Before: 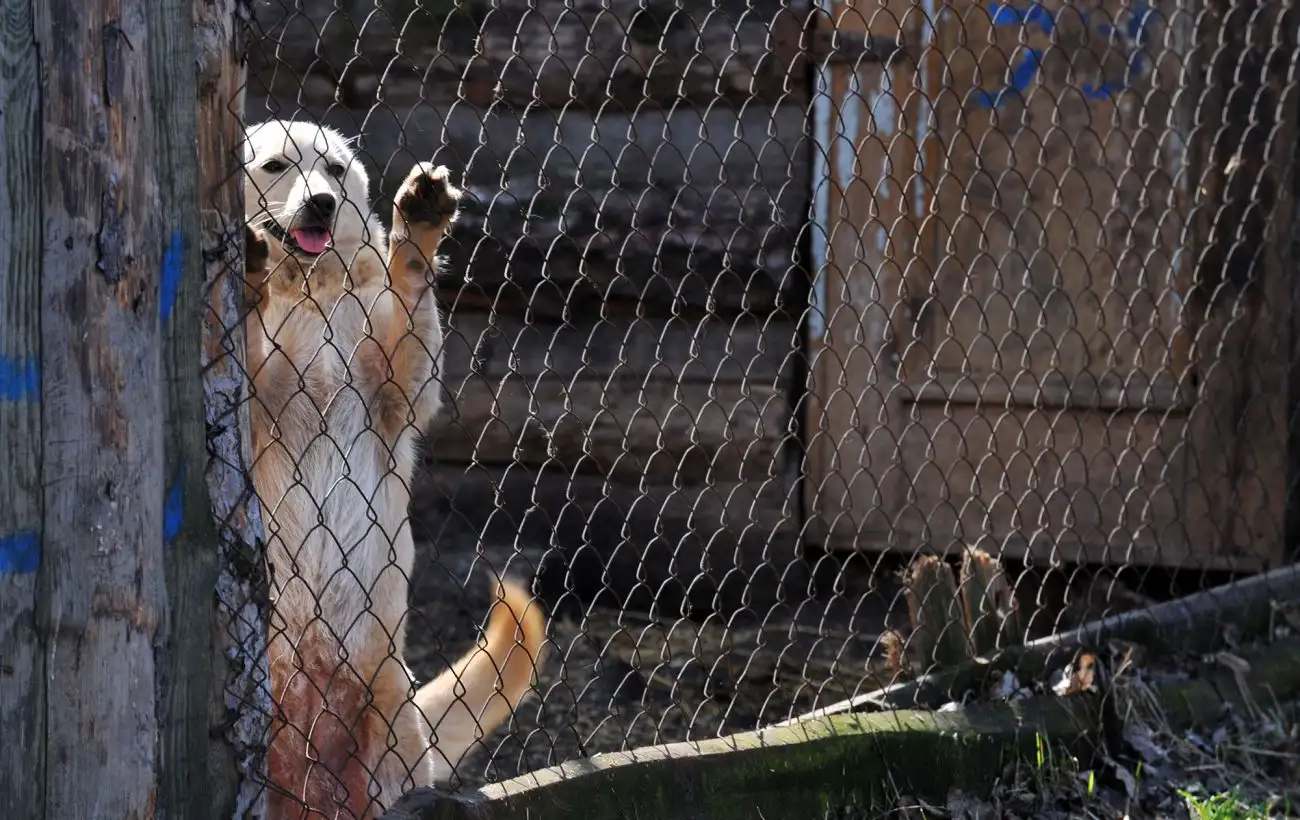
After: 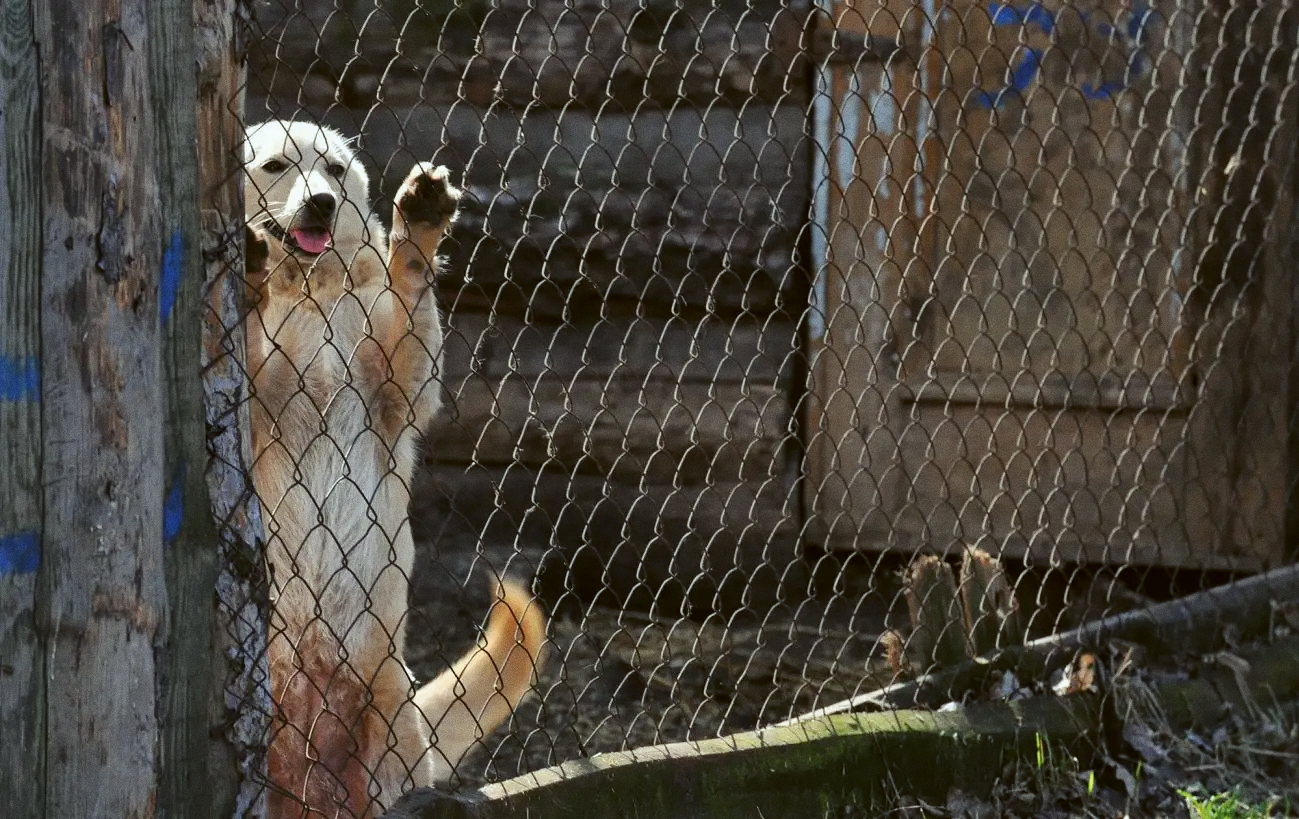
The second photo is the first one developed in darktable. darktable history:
rgb curve: curves: ch2 [(0, 0) (0.567, 0.512) (1, 1)], mode RGB, independent channels
local contrast: mode bilateral grid, contrast 20, coarseness 50, detail 120%, midtone range 0.2
grain: coarseness 0.09 ISO
color balance: lift [1.004, 1.002, 1.002, 0.998], gamma [1, 1.007, 1.002, 0.993], gain [1, 0.977, 1.013, 1.023], contrast -3.64%
